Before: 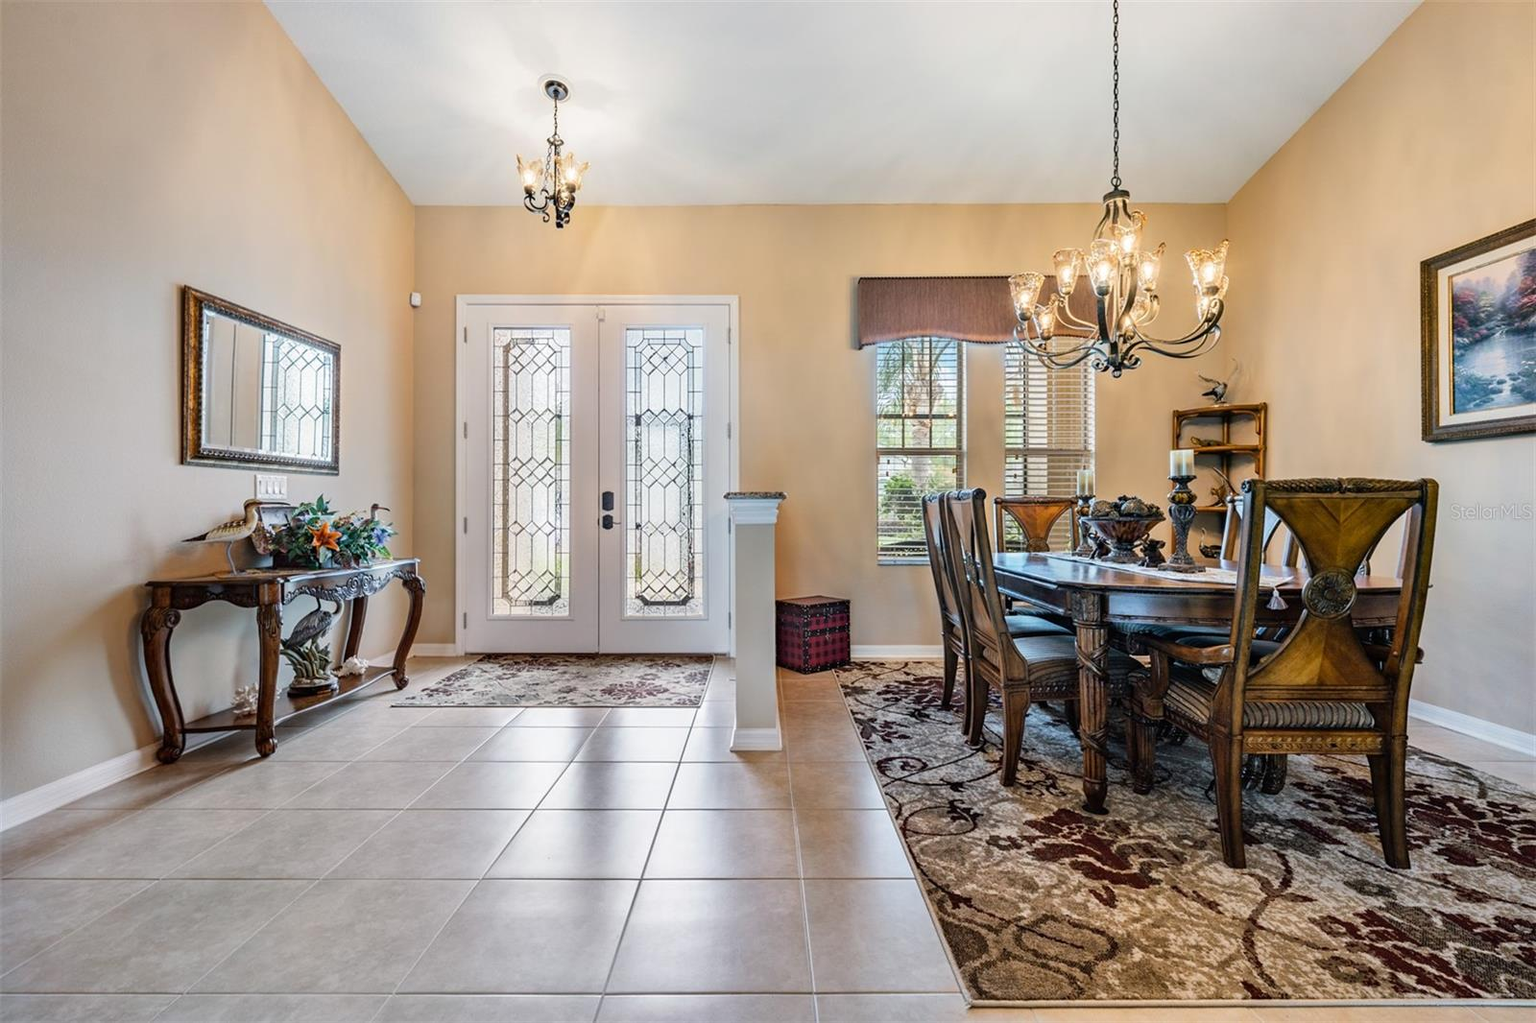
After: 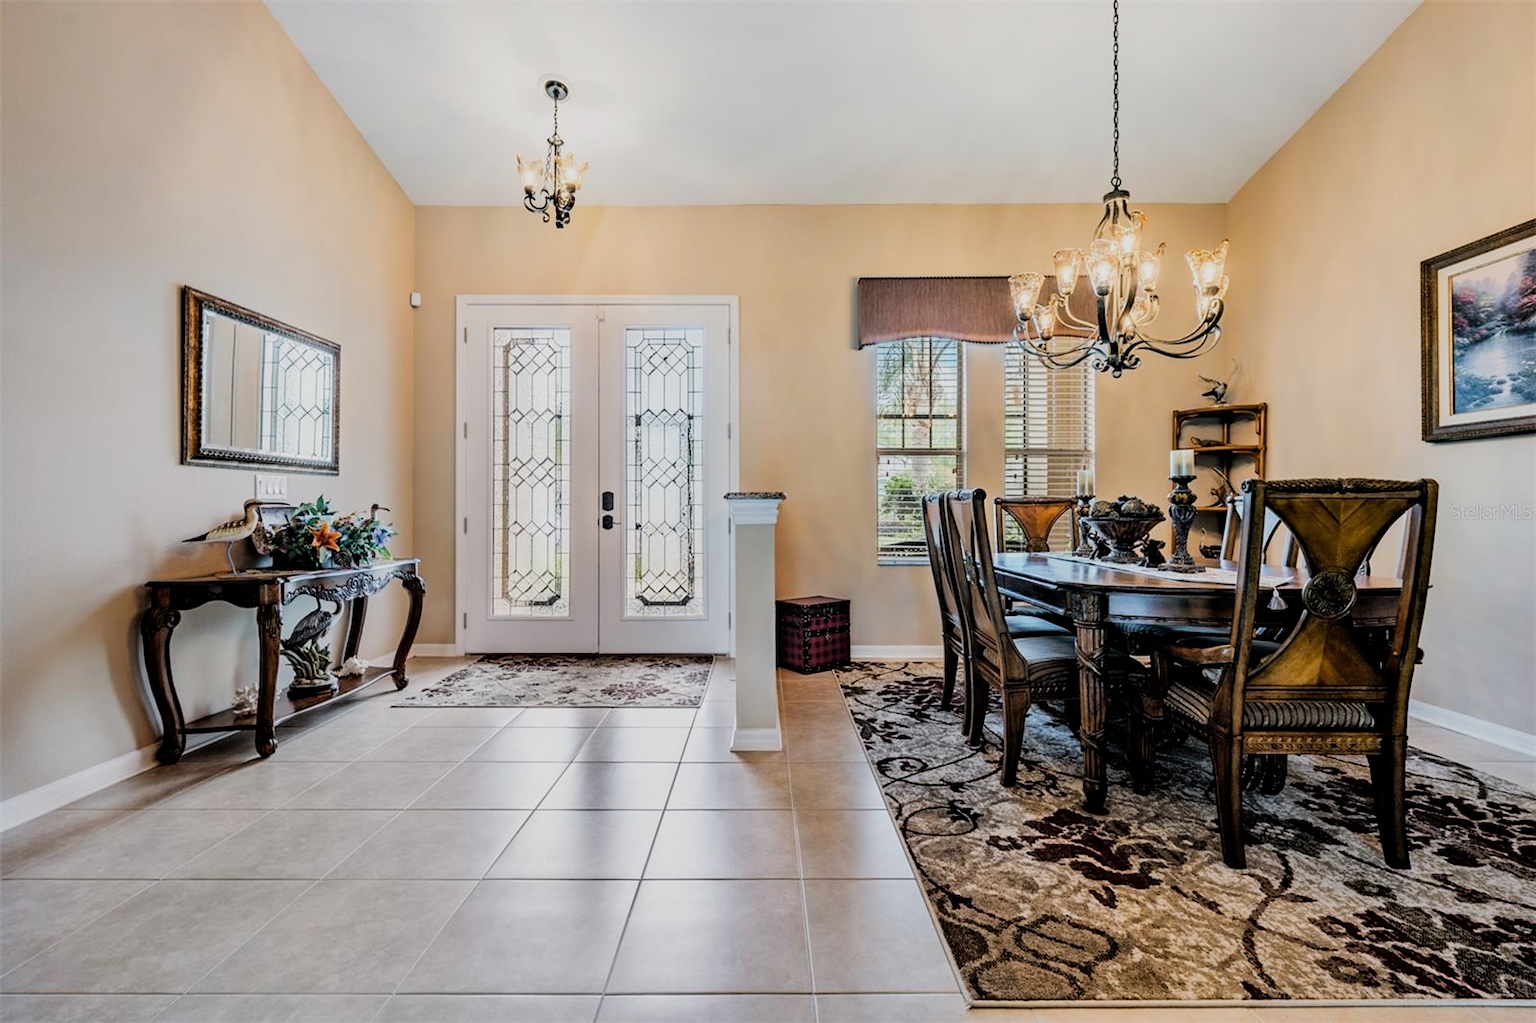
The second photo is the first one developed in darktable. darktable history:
filmic rgb: black relative exposure -5.1 EV, white relative exposure 4 EV, hardness 2.89, contrast 1.2, highlights saturation mix -30.75%
